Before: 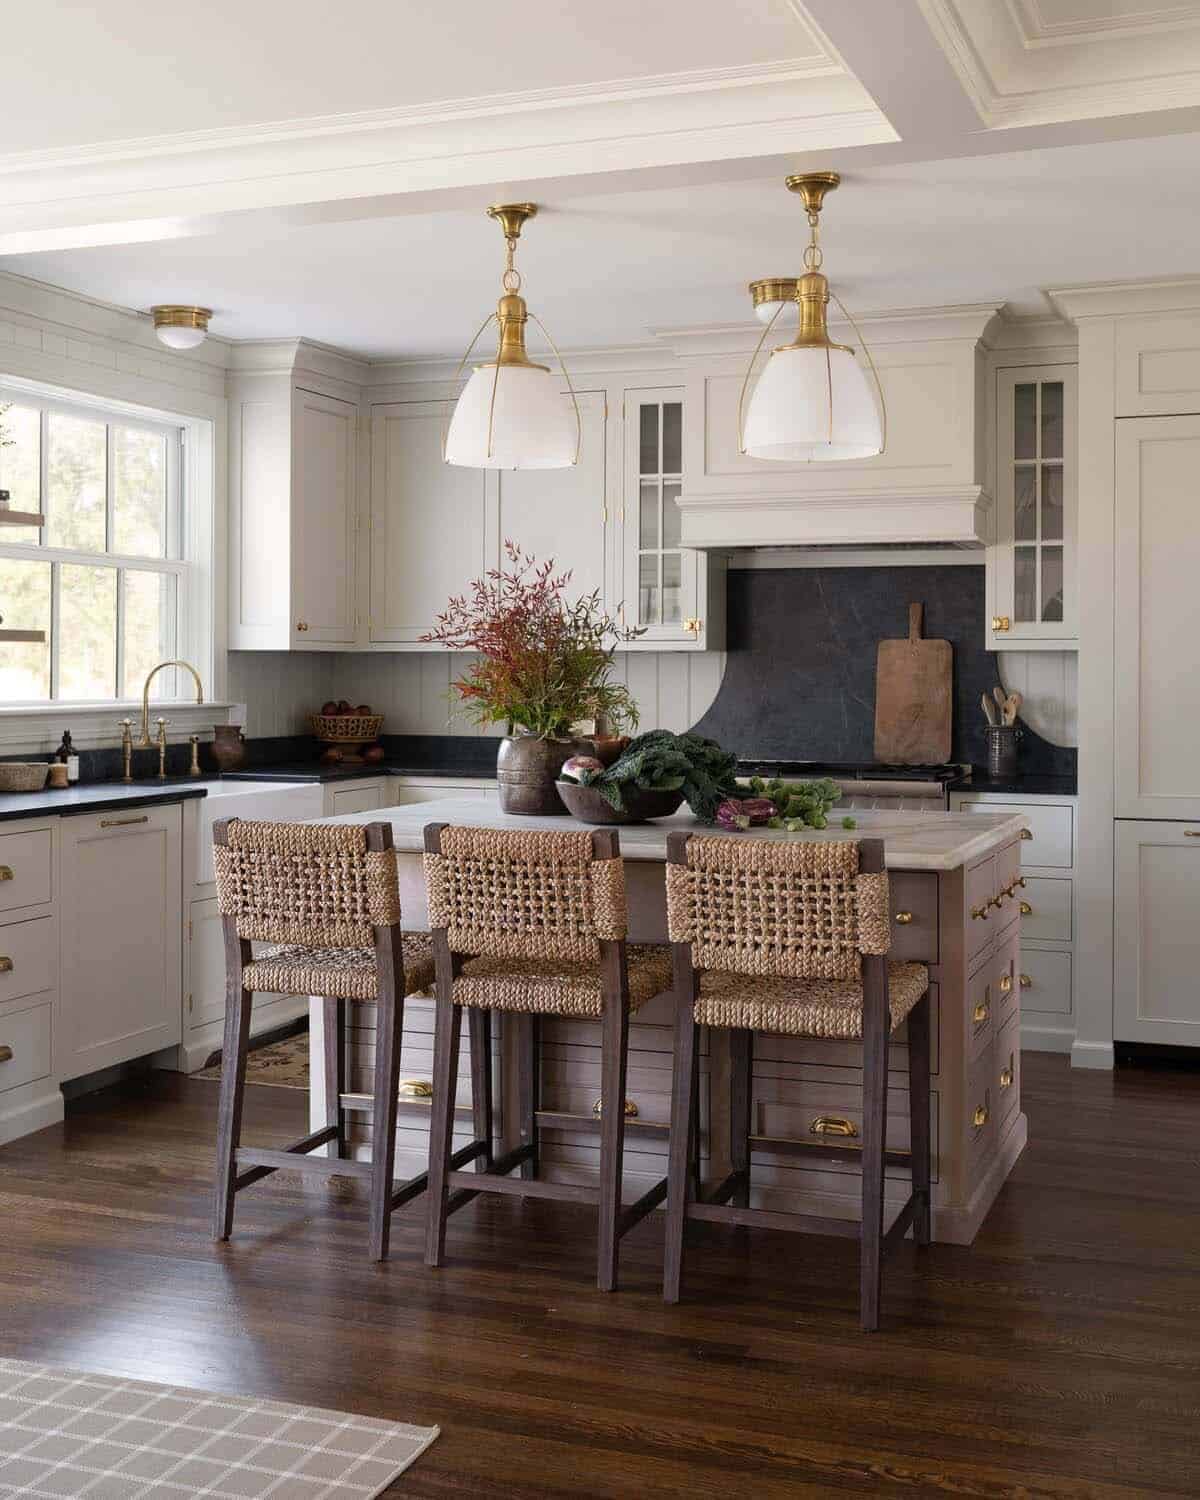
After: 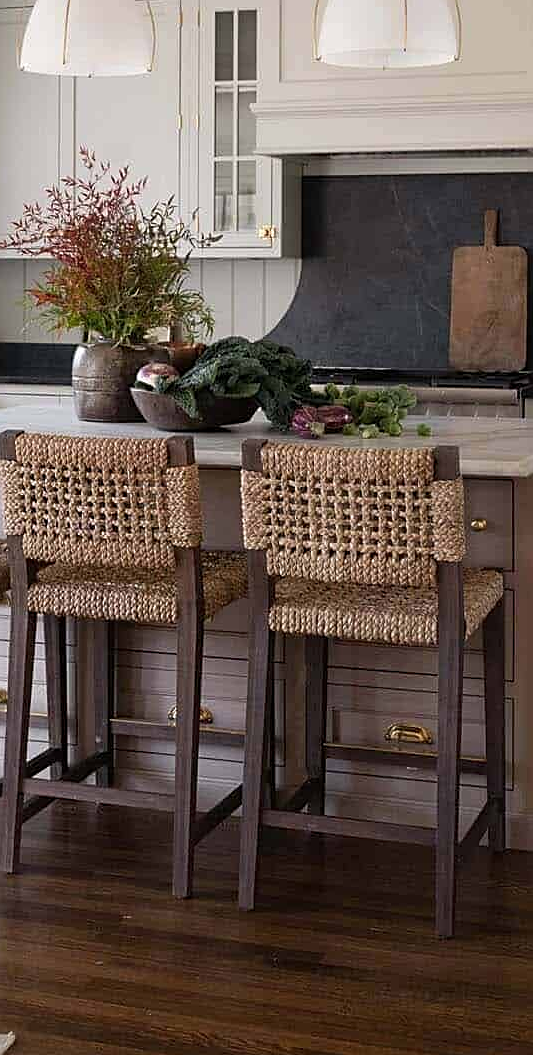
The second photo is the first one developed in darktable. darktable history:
crop: left 35.432%, top 26.233%, right 20.145%, bottom 3.432%
sharpen: on, module defaults
